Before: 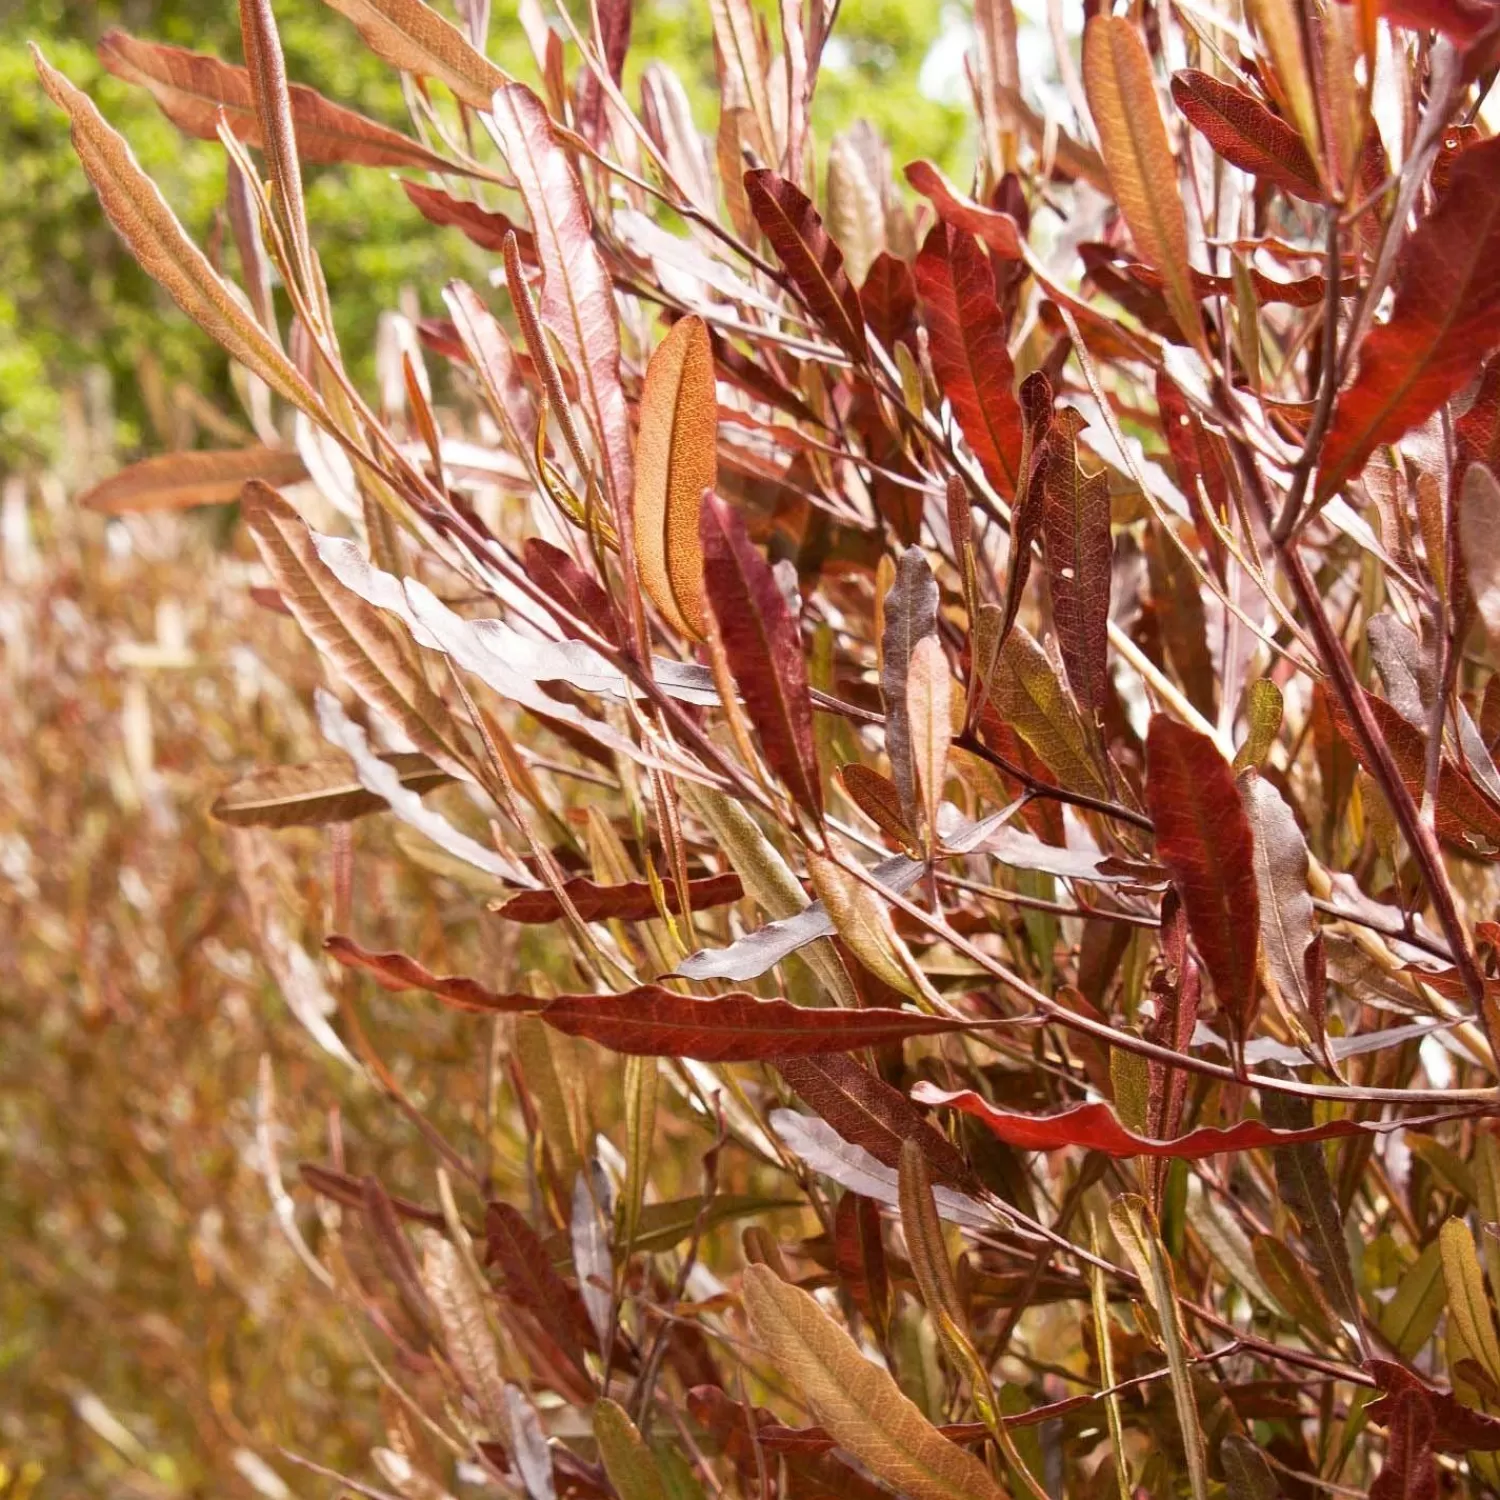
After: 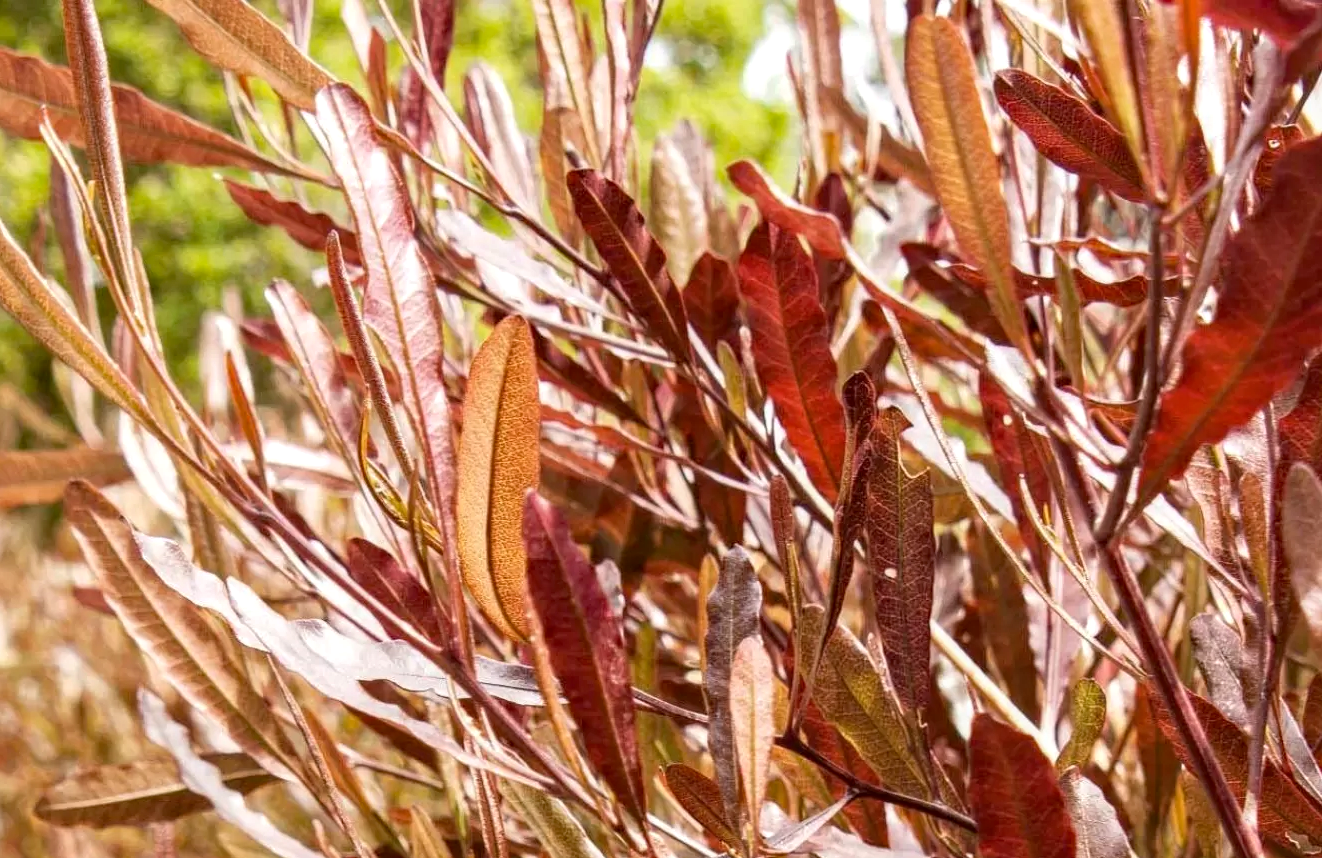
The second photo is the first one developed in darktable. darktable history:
local contrast: on, module defaults
haze removal: adaptive false
crop and rotate: left 11.812%, bottom 42.776%
